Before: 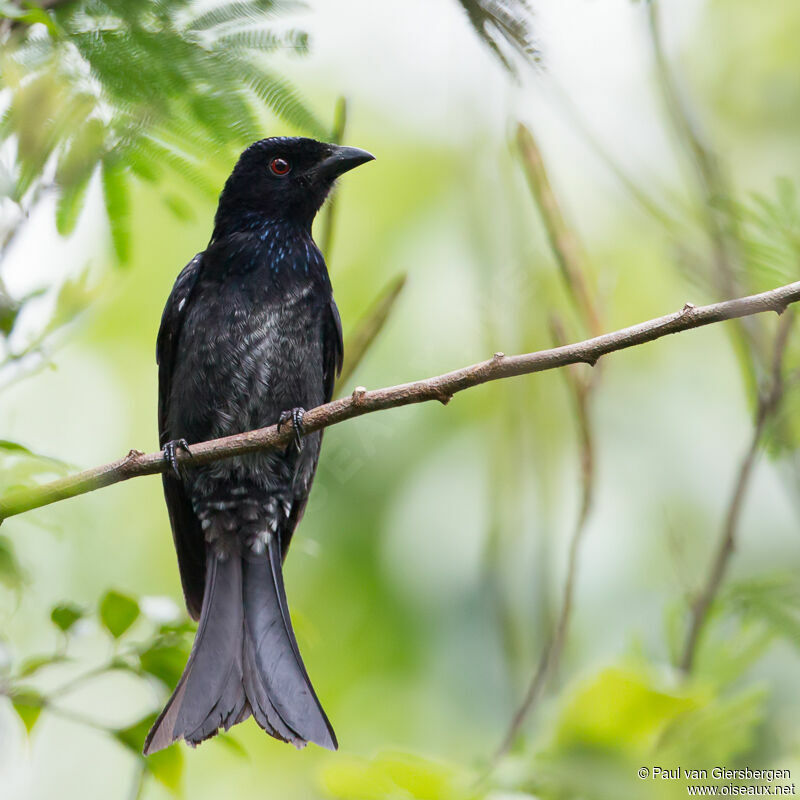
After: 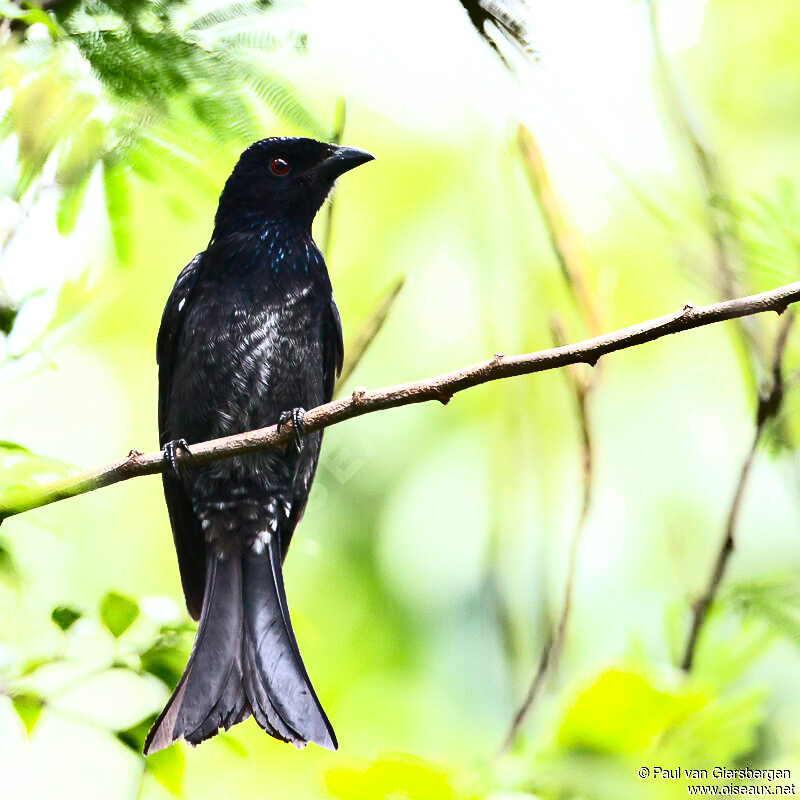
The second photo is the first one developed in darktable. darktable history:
contrast brightness saturation: contrast 0.622, brightness 0.357, saturation 0.147
shadows and highlights: shadows 13.04, white point adjustment 1.18, soften with gaussian
